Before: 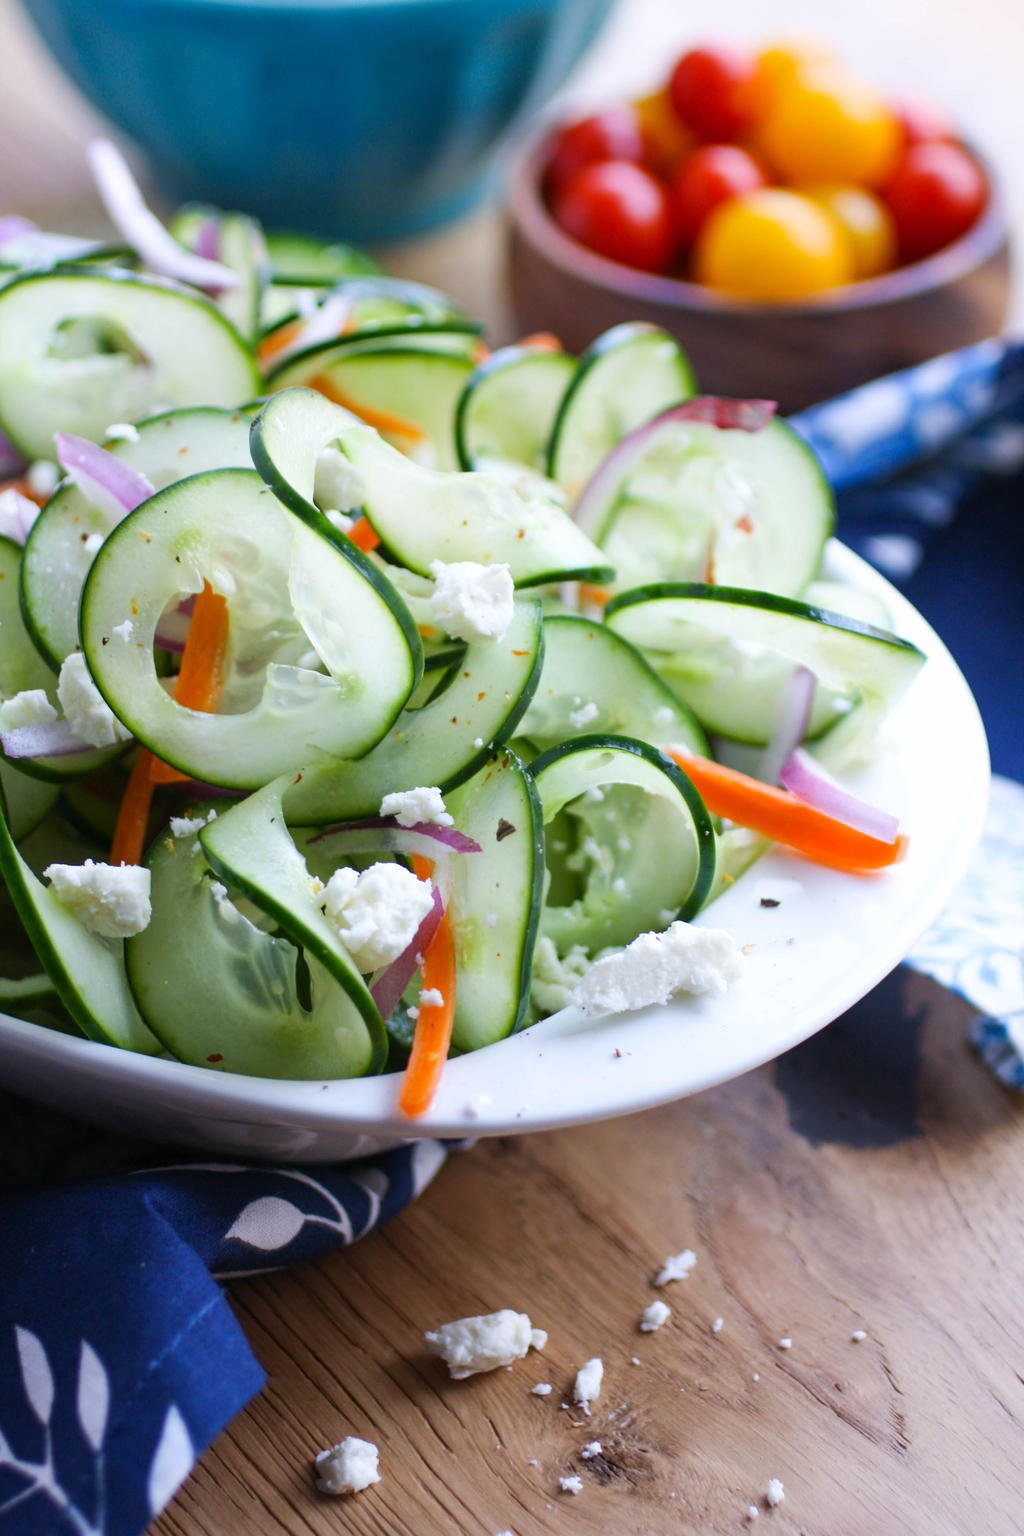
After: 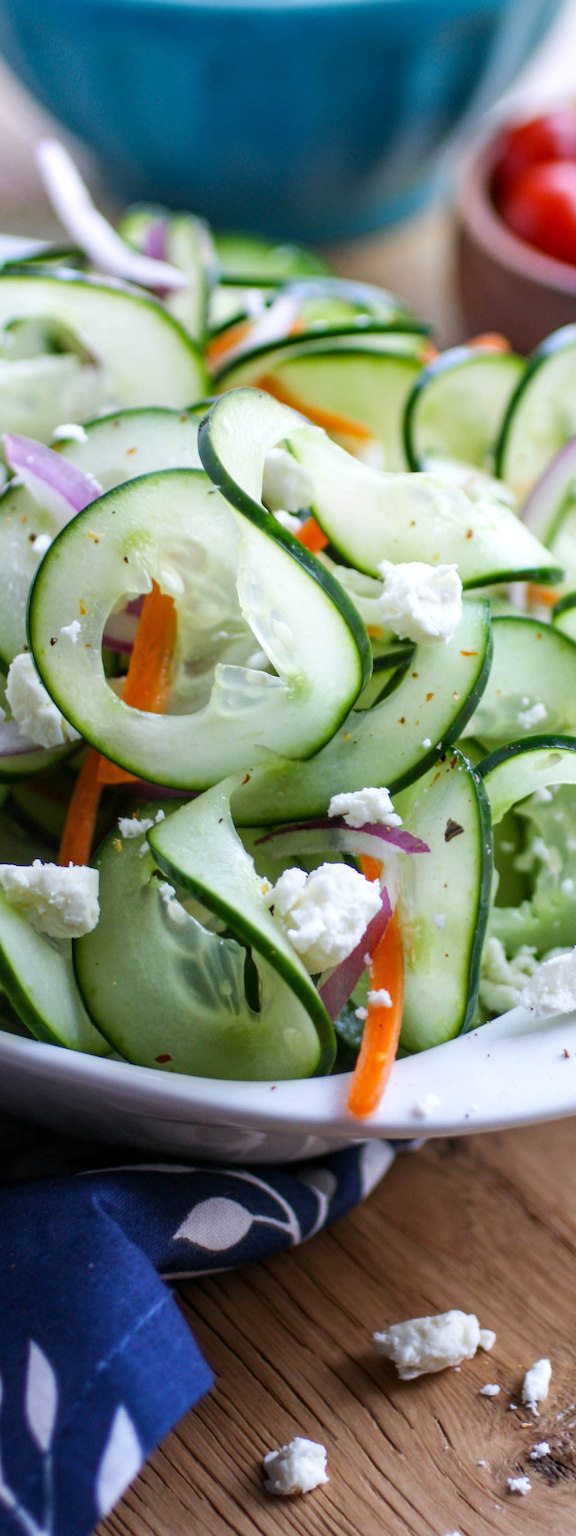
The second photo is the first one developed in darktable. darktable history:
local contrast: on, module defaults
crop: left 5.114%, right 38.589%
